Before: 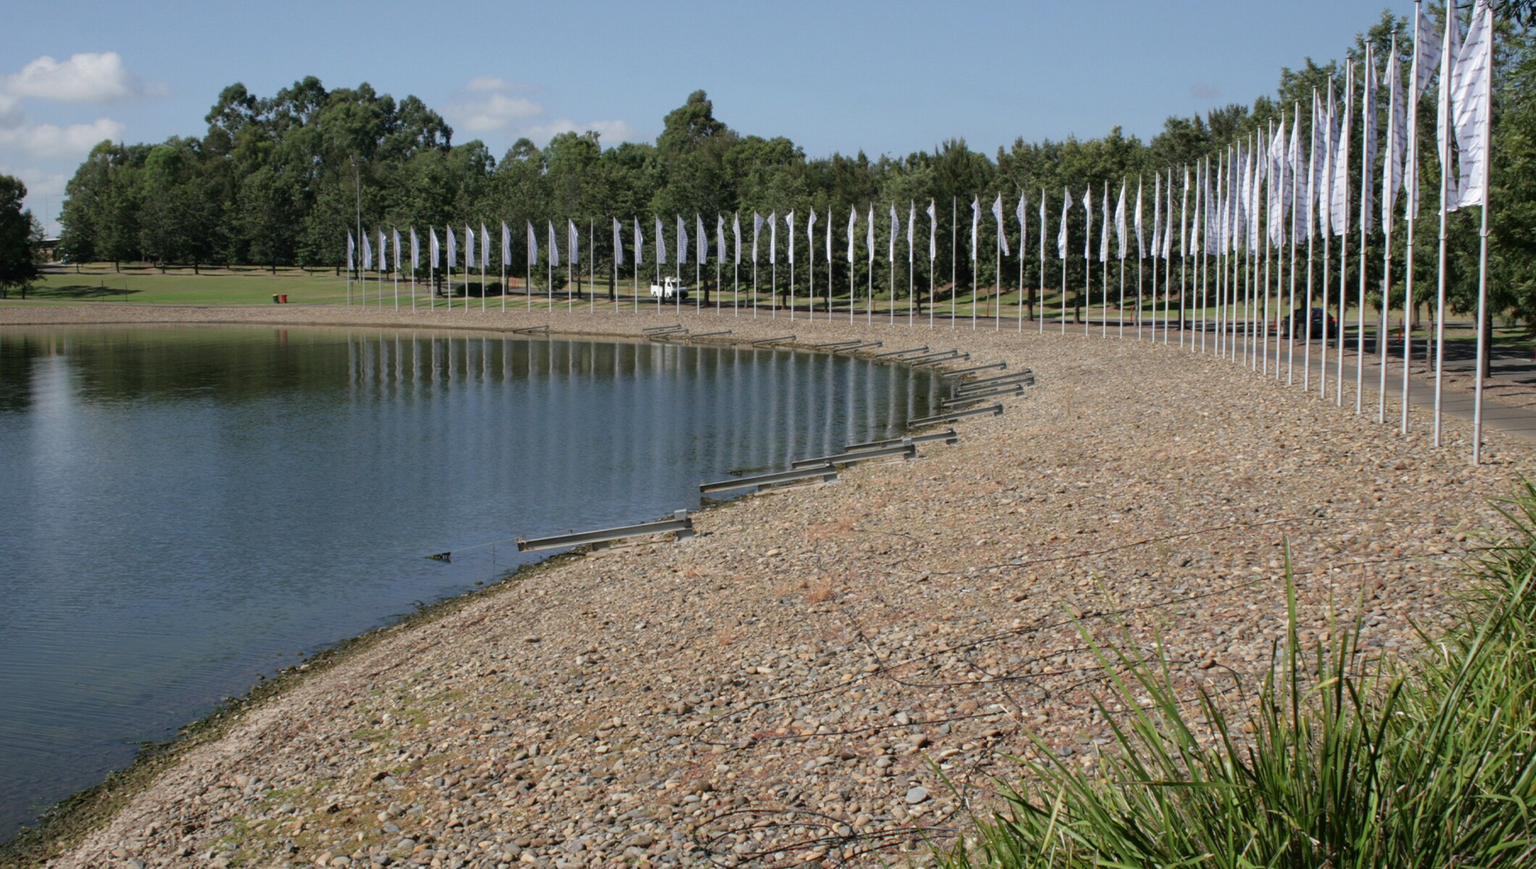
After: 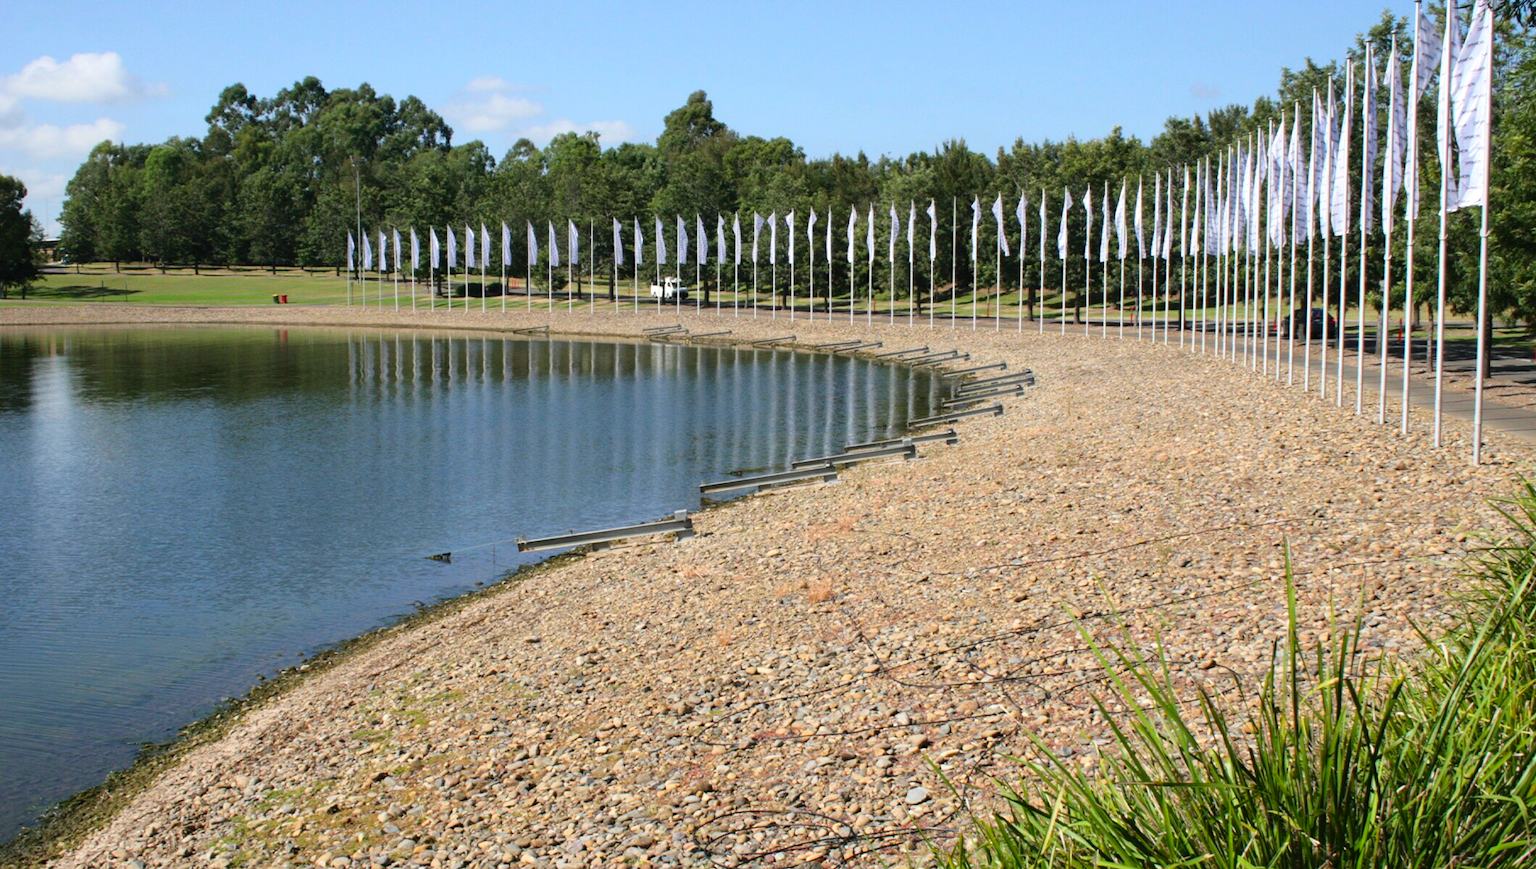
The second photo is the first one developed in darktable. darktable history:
color balance rgb: power › hue 328.16°, linear chroma grading › global chroma 9.821%, perceptual saturation grading › global saturation 9.809%, perceptual brilliance grading › global brilliance 2.884%, contrast 4.848%
contrast brightness saturation: contrast 0.198, brightness 0.16, saturation 0.226
